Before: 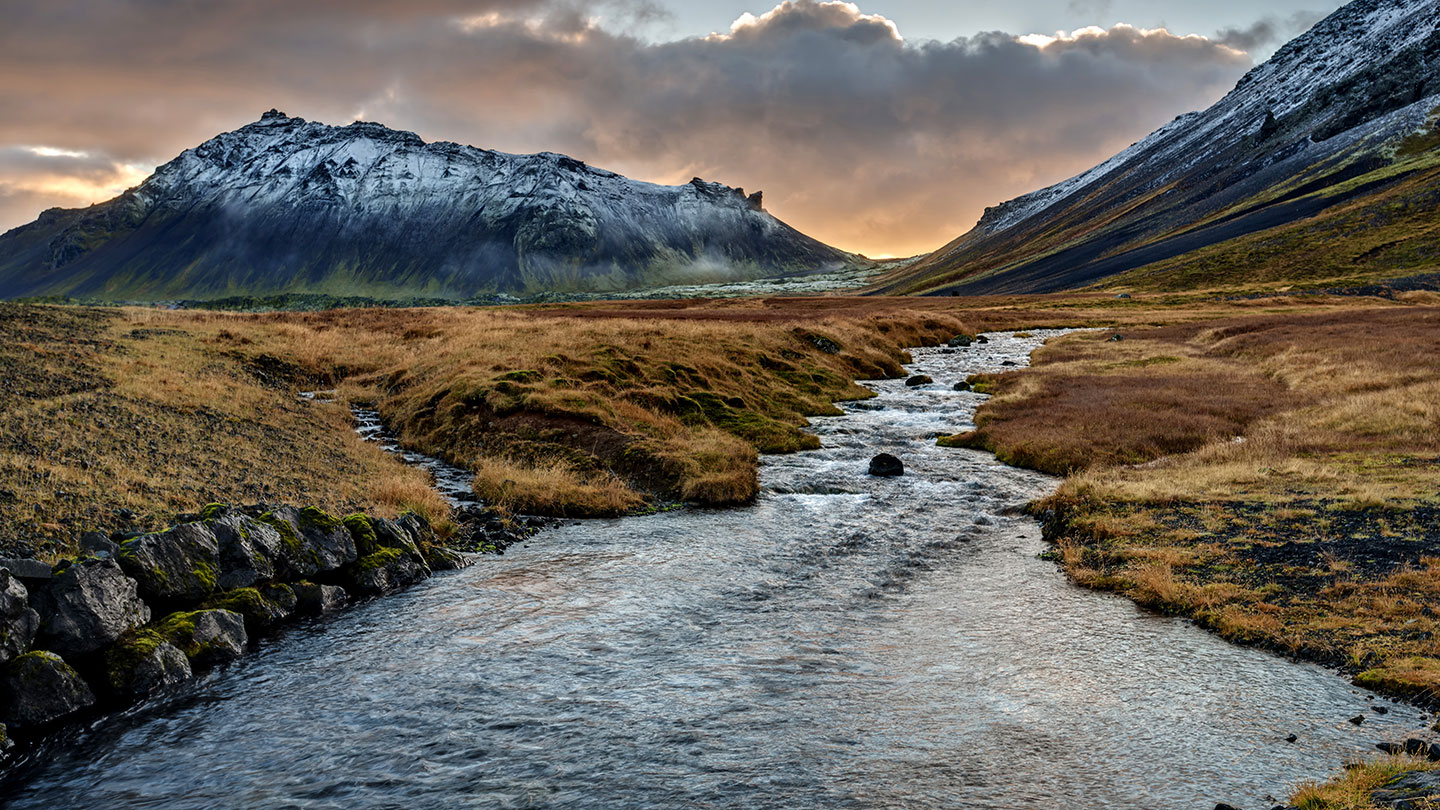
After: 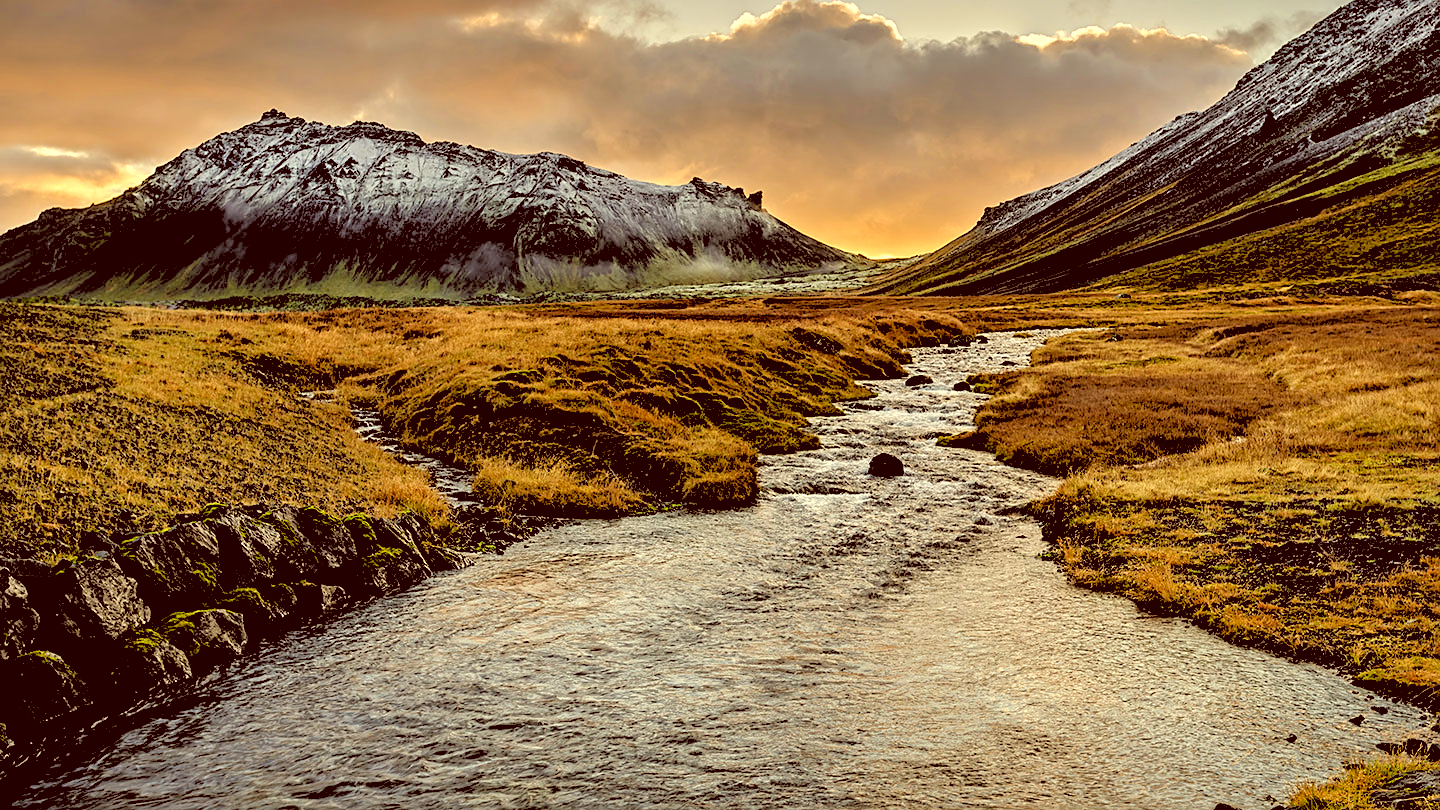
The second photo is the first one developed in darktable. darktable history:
sharpen: on, module defaults
rgb levels: levels [[0.027, 0.429, 0.996], [0, 0.5, 1], [0, 0.5, 1]]
color correction: highlights a* 1.12, highlights b* 24.26, shadows a* 15.58, shadows b* 24.26
